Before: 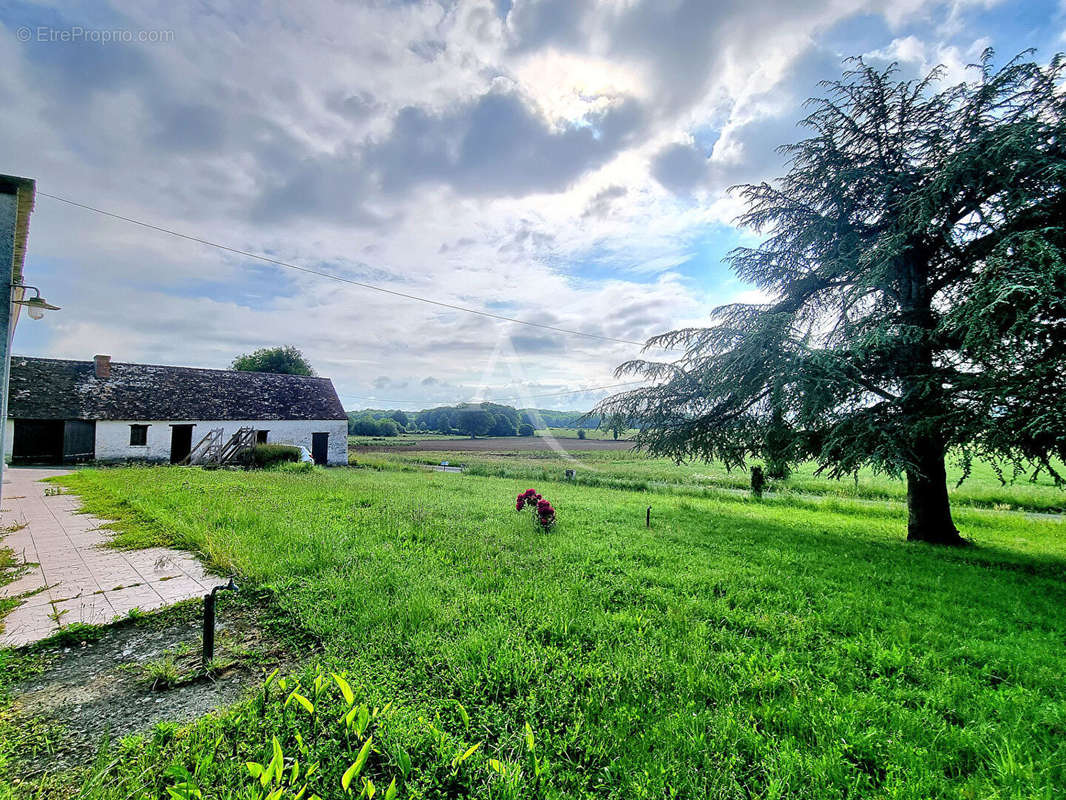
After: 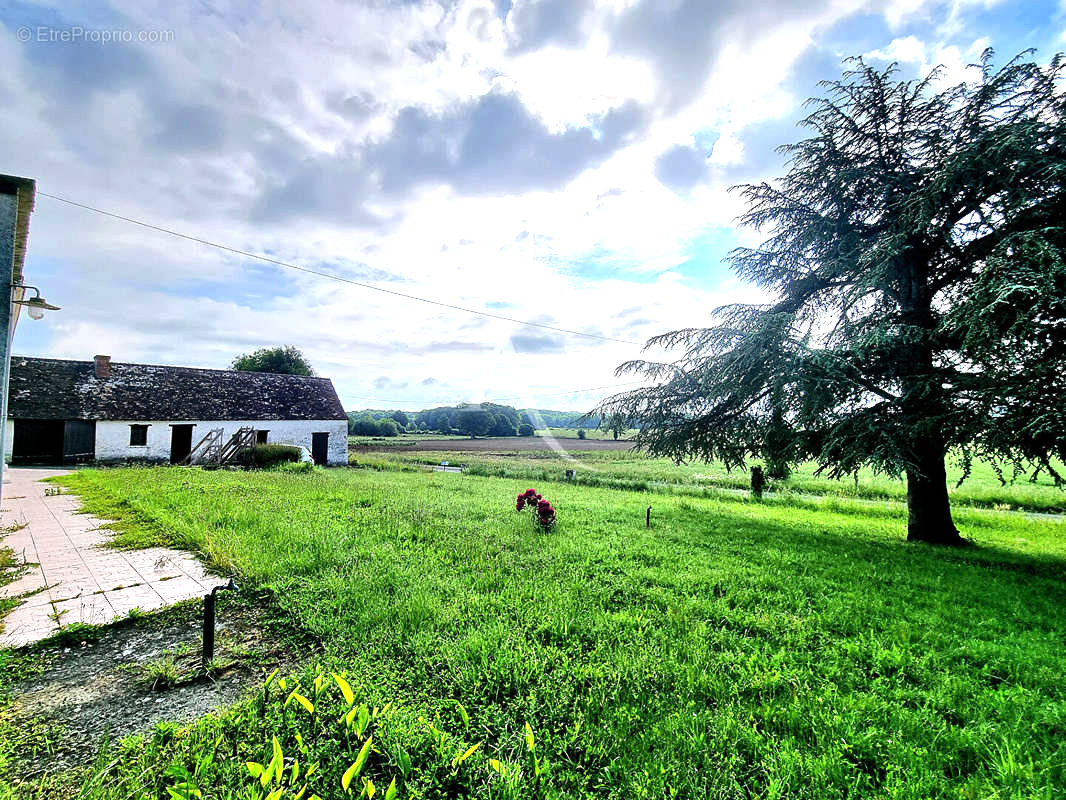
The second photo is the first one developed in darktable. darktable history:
tone equalizer: -8 EV -0.711 EV, -7 EV -0.681 EV, -6 EV -0.601 EV, -5 EV -0.395 EV, -3 EV 0.382 EV, -2 EV 0.6 EV, -1 EV 0.69 EV, +0 EV 0.768 EV, edges refinement/feathering 500, mask exposure compensation -1.57 EV, preserve details no
